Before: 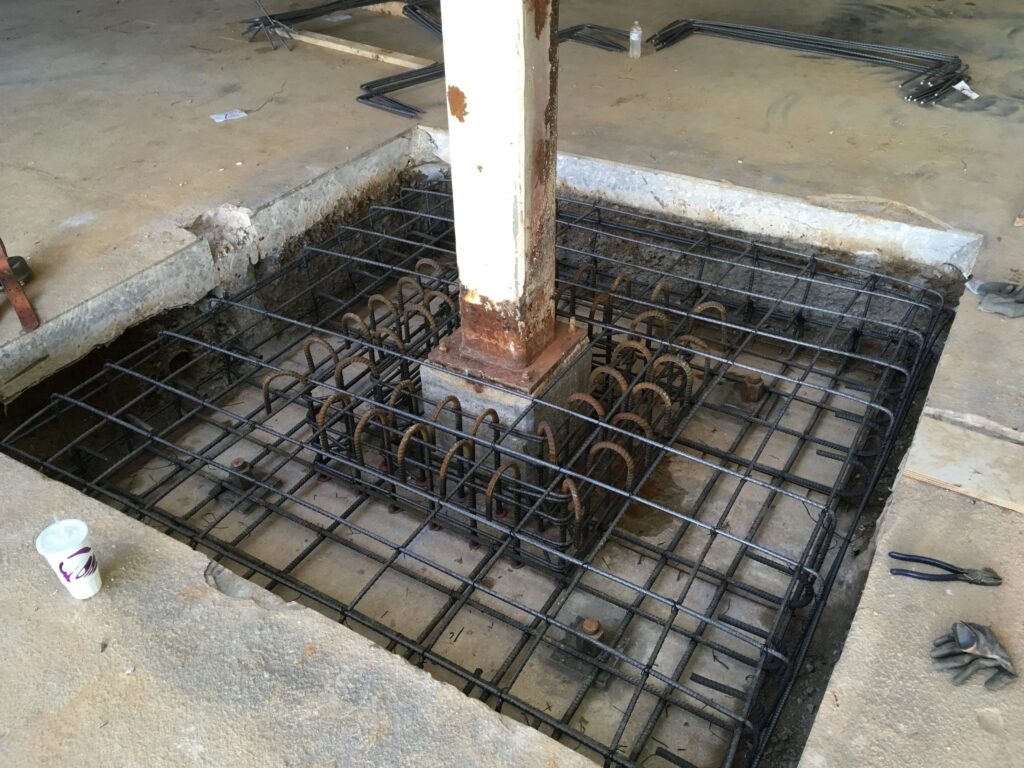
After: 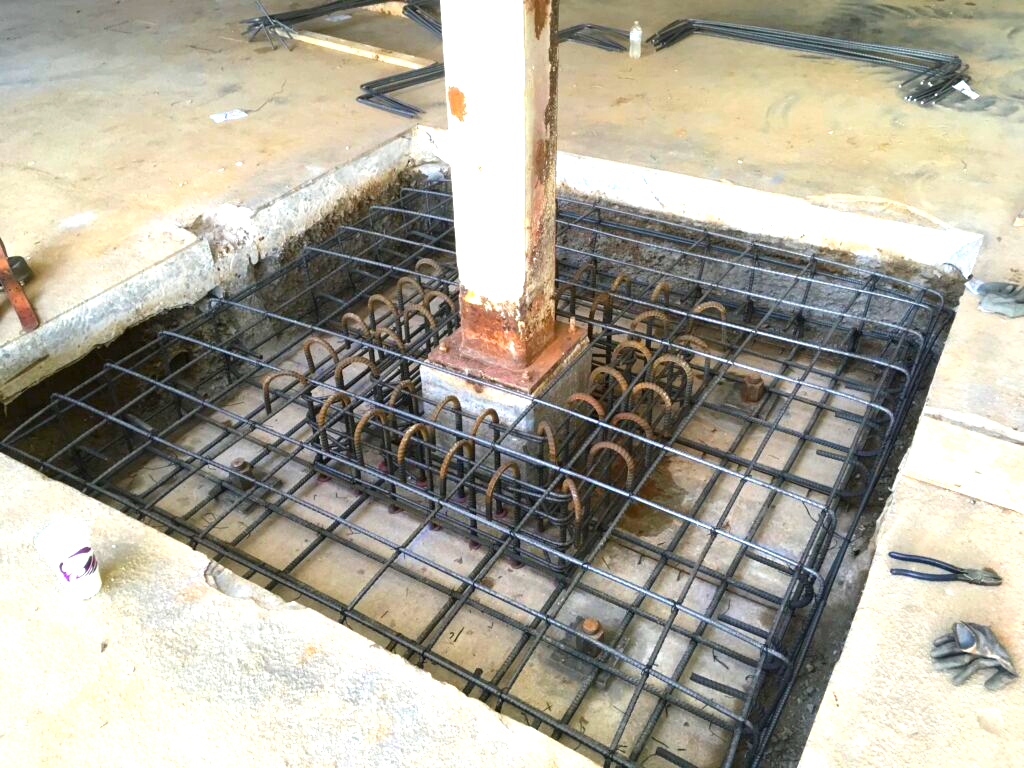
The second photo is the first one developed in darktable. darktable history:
color balance rgb: perceptual saturation grading › global saturation 20%, global vibrance 20%
exposure: black level correction 0, exposure 1.2 EV, compensate exposure bias true, compensate highlight preservation false
